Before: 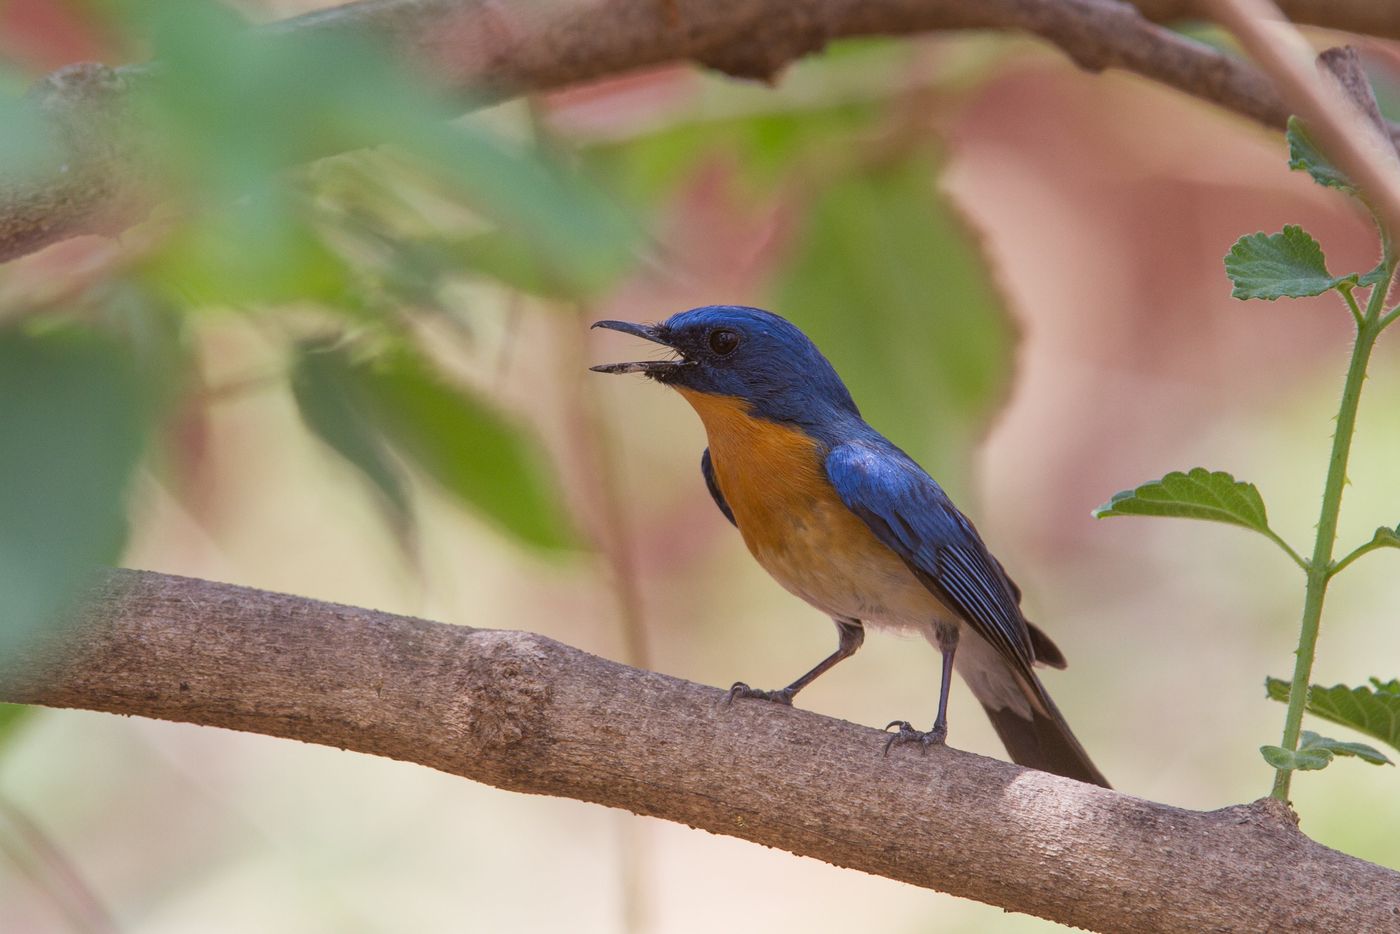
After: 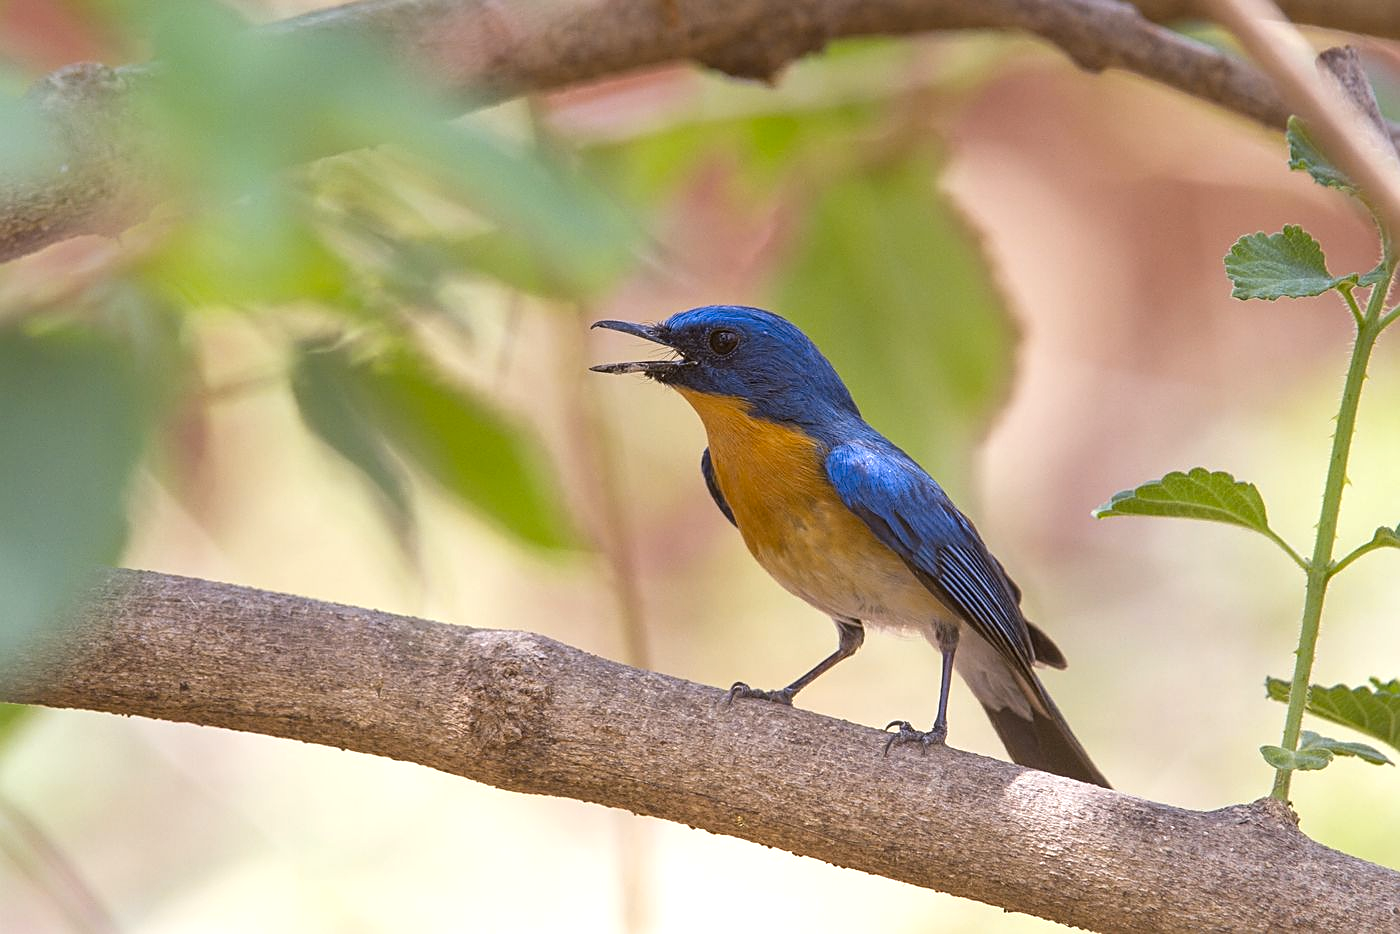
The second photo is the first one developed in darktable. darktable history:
sharpen: on, module defaults
exposure: black level correction 0, exposure 0.5 EV, compensate exposure bias true, compensate highlight preservation false
color contrast: green-magenta contrast 0.8, blue-yellow contrast 1.1, unbound 0
